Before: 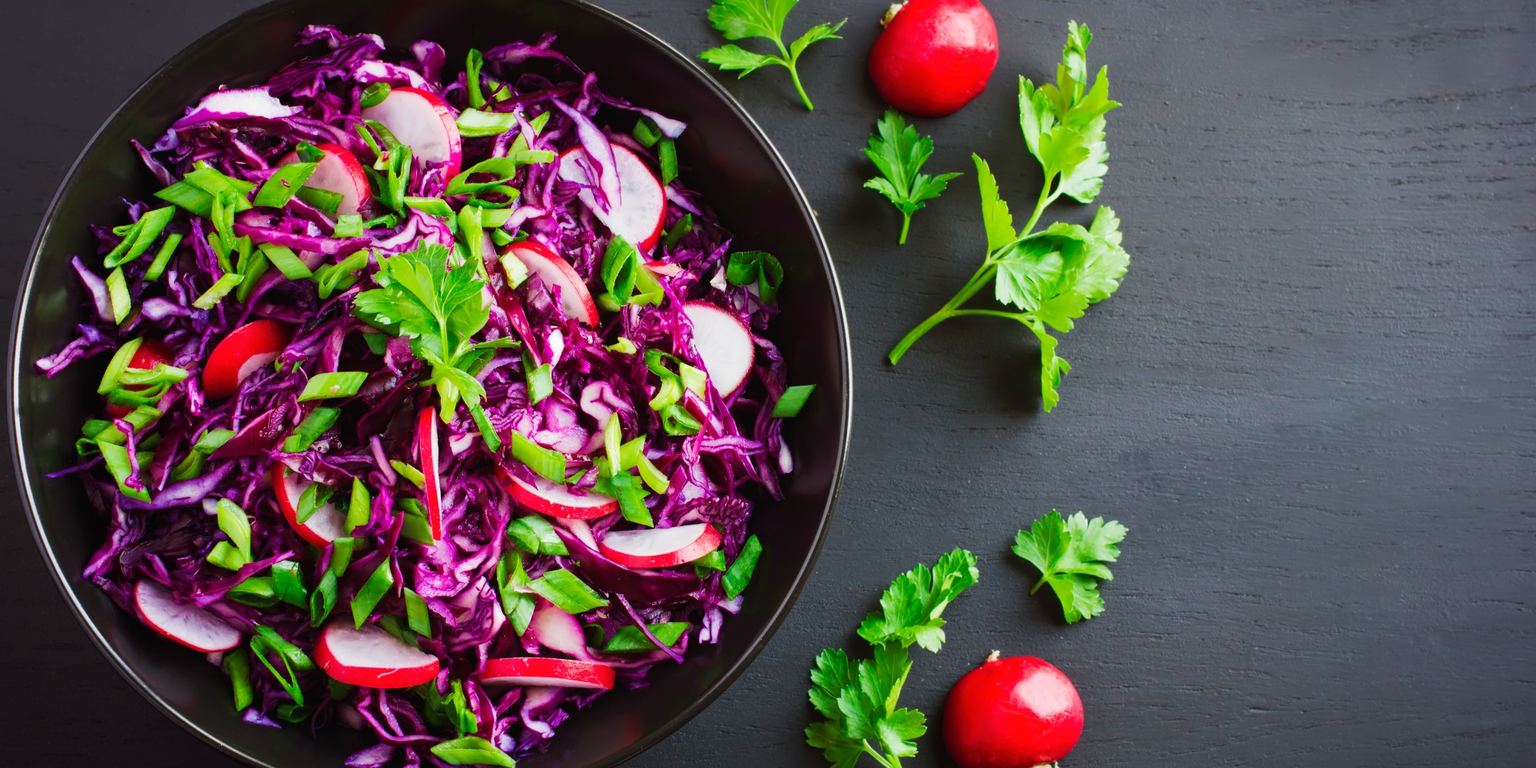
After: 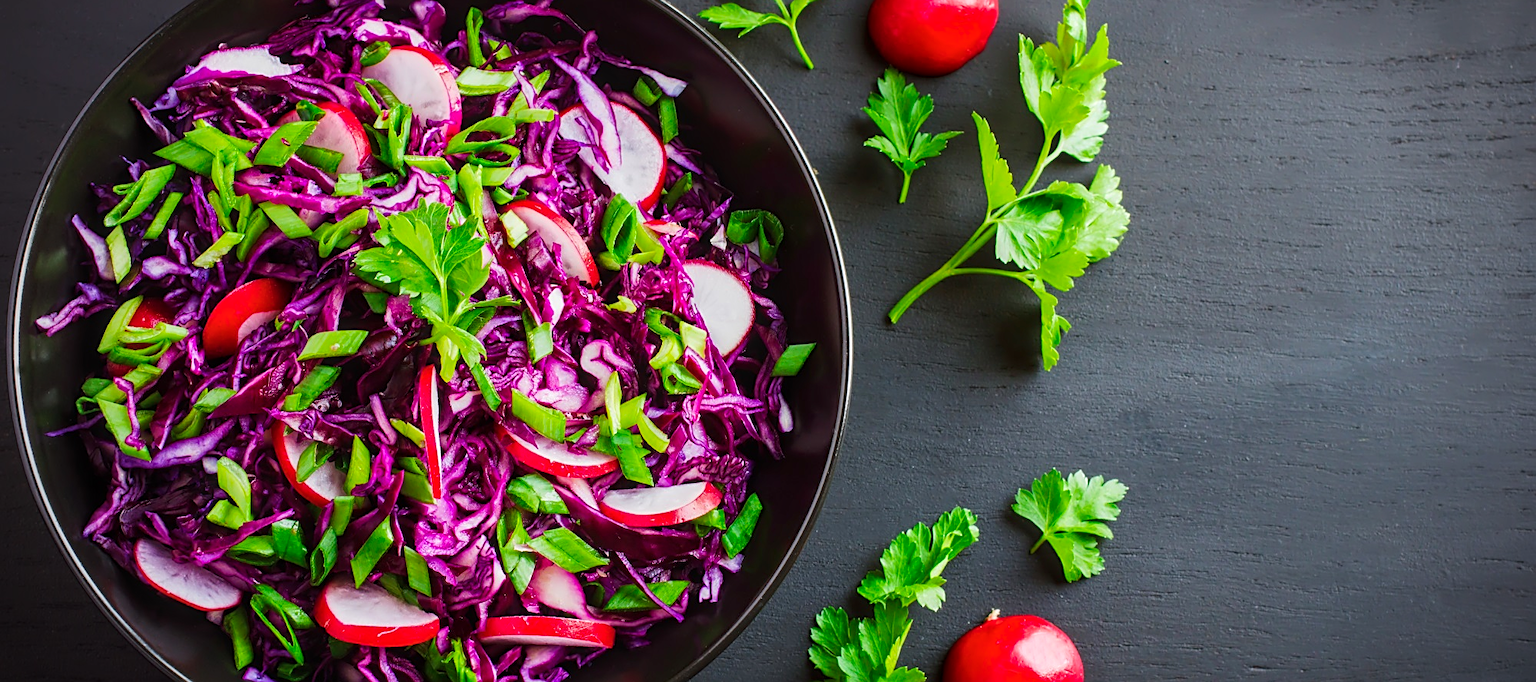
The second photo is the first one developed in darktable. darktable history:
sharpen: on, module defaults
vignetting: on, module defaults
local contrast: on, module defaults
color balance rgb: perceptual saturation grading › global saturation 7.895%, perceptual saturation grading › shadows 4.904%, global vibrance 9.808%
crop and rotate: top 5.483%, bottom 5.566%
